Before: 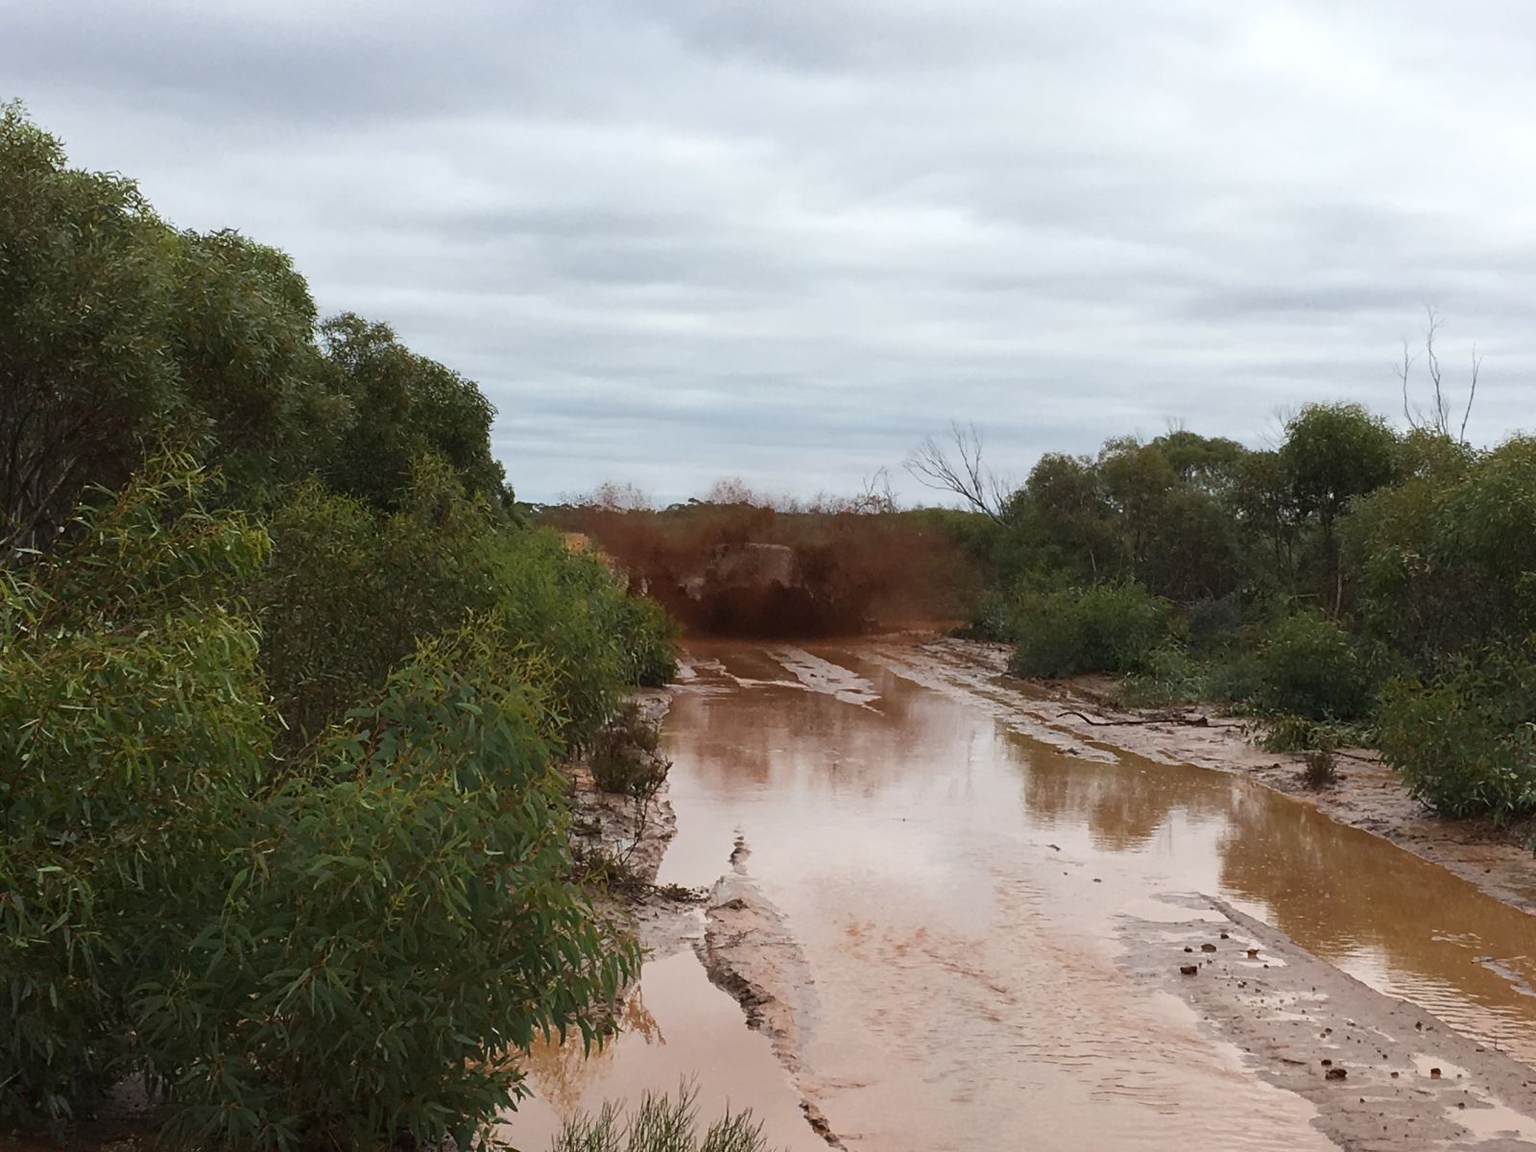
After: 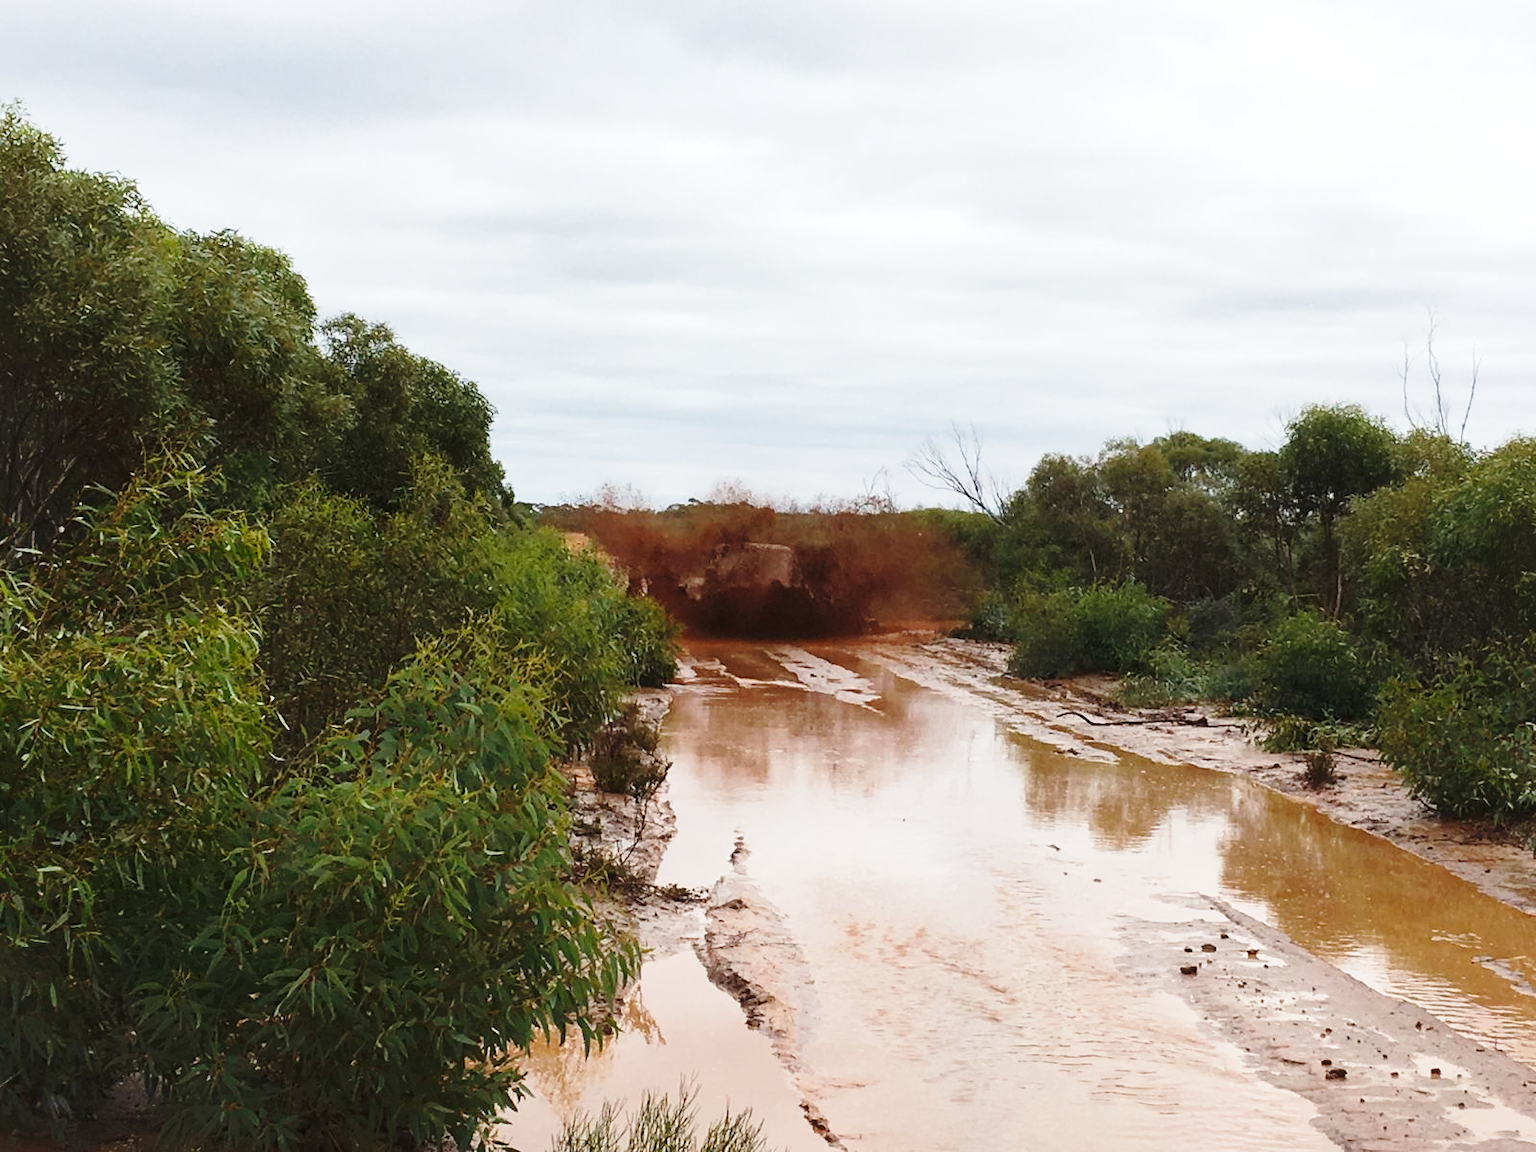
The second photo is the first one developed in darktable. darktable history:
base curve: curves: ch0 [(0, 0) (0.028, 0.03) (0.121, 0.232) (0.46, 0.748) (0.859, 0.968) (1, 1)], preserve colors none
shadows and highlights: shadows 62.66, white point adjustment 0.37, highlights -34.44, compress 83.82%
